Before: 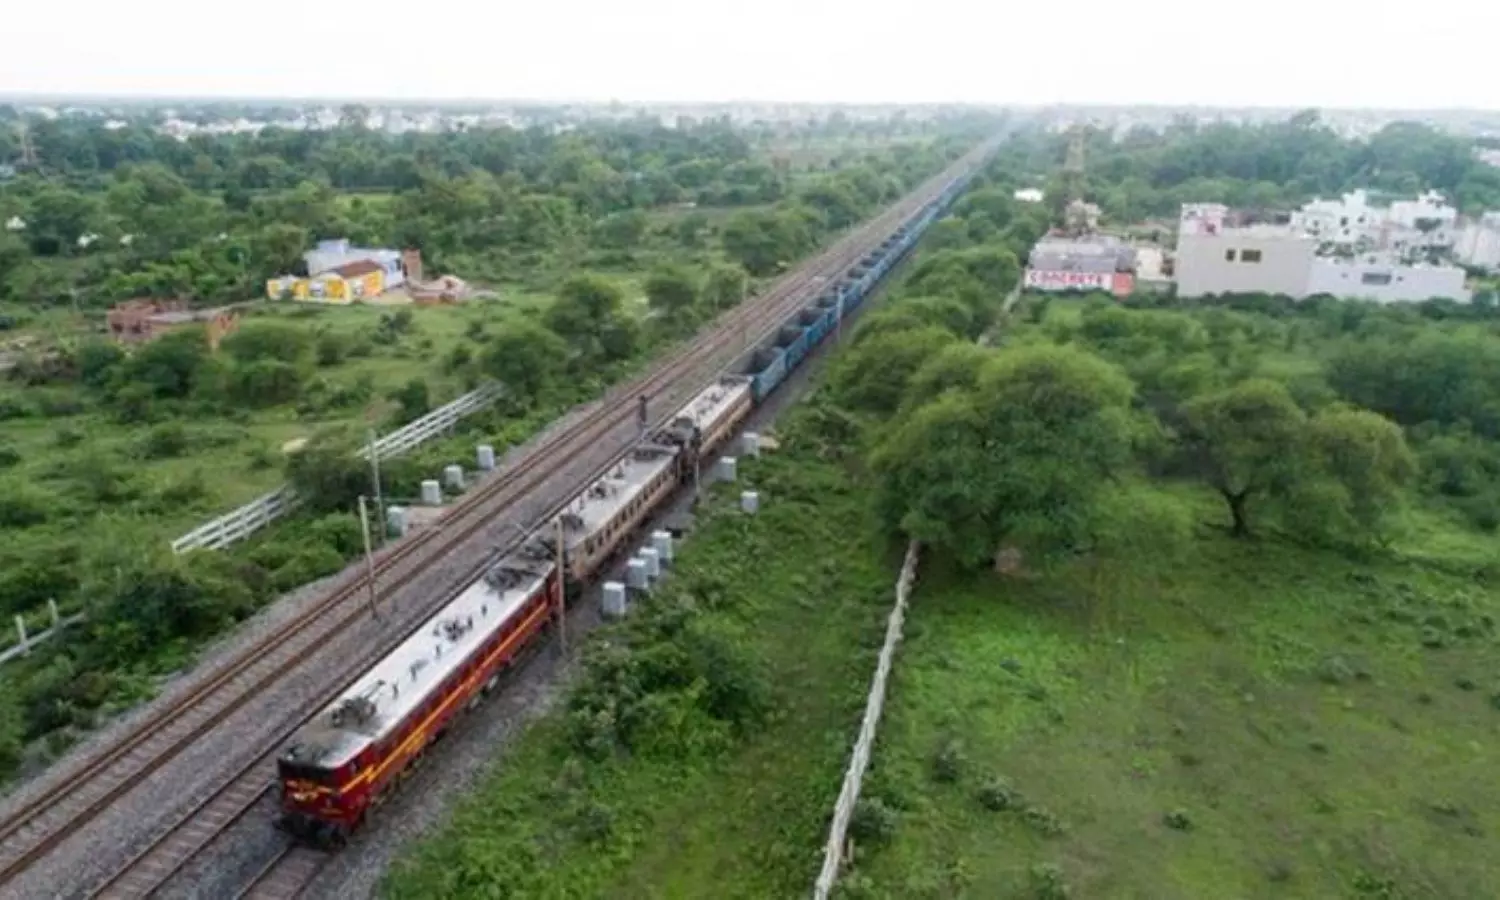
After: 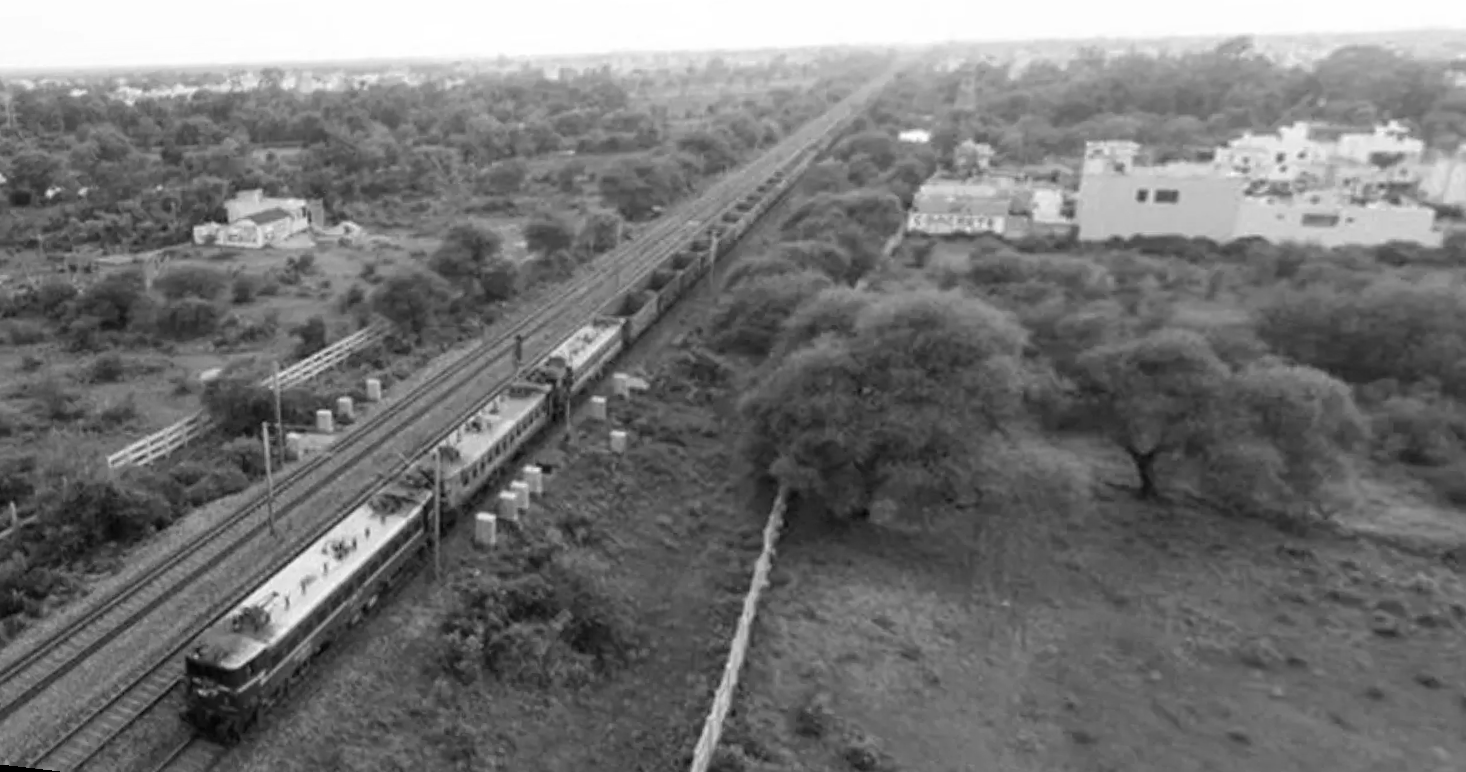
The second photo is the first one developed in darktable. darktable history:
rotate and perspective: rotation 1.69°, lens shift (vertical) -0.023, lens shift (horizontal) -0.291, crop left 0.025, crop right 0.988, crop top 0.092, crop bottom 0.842
monochrome: on, module defaults
